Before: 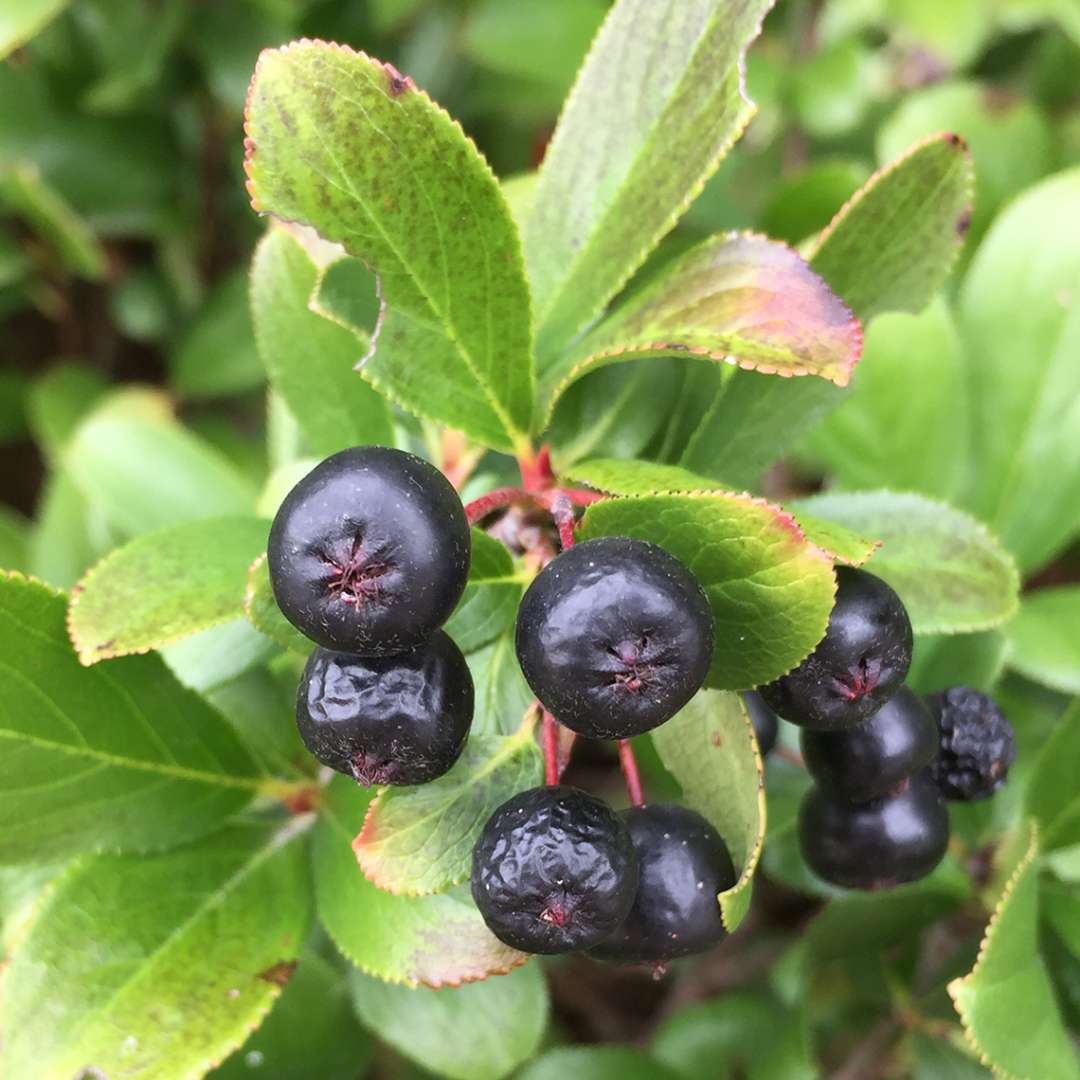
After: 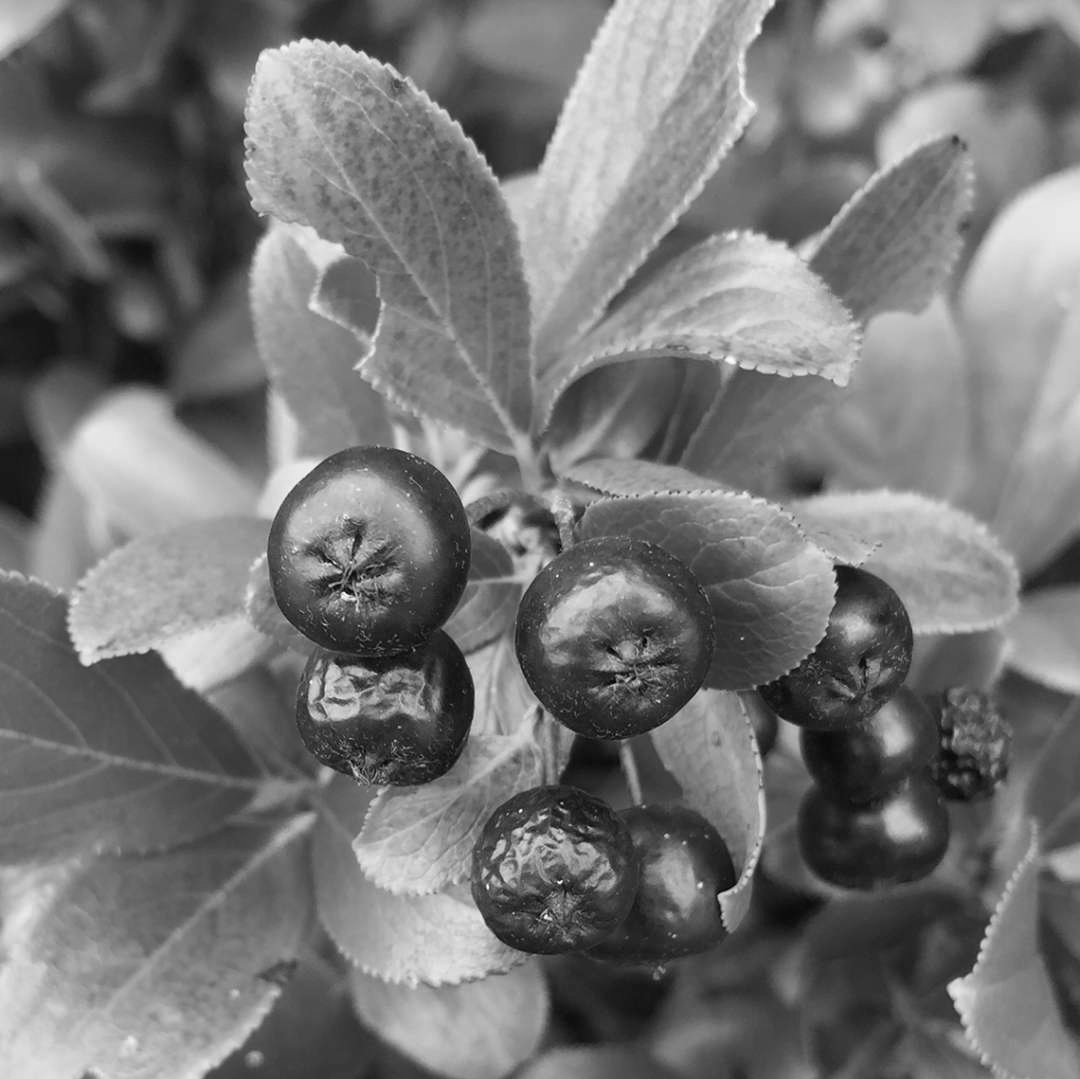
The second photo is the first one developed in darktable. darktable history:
crop: bottom 0.058%
color calibration: output gray [0.253, 0.26, 0.487, 0], illuminant same as pipeline (D50), adaptation none (bypass), x 0.332, y 0.335, temperature 5024.15 K
velvia: on, module defaults
exposure: exposure -0.048 EV, compensate highlight preservation false
